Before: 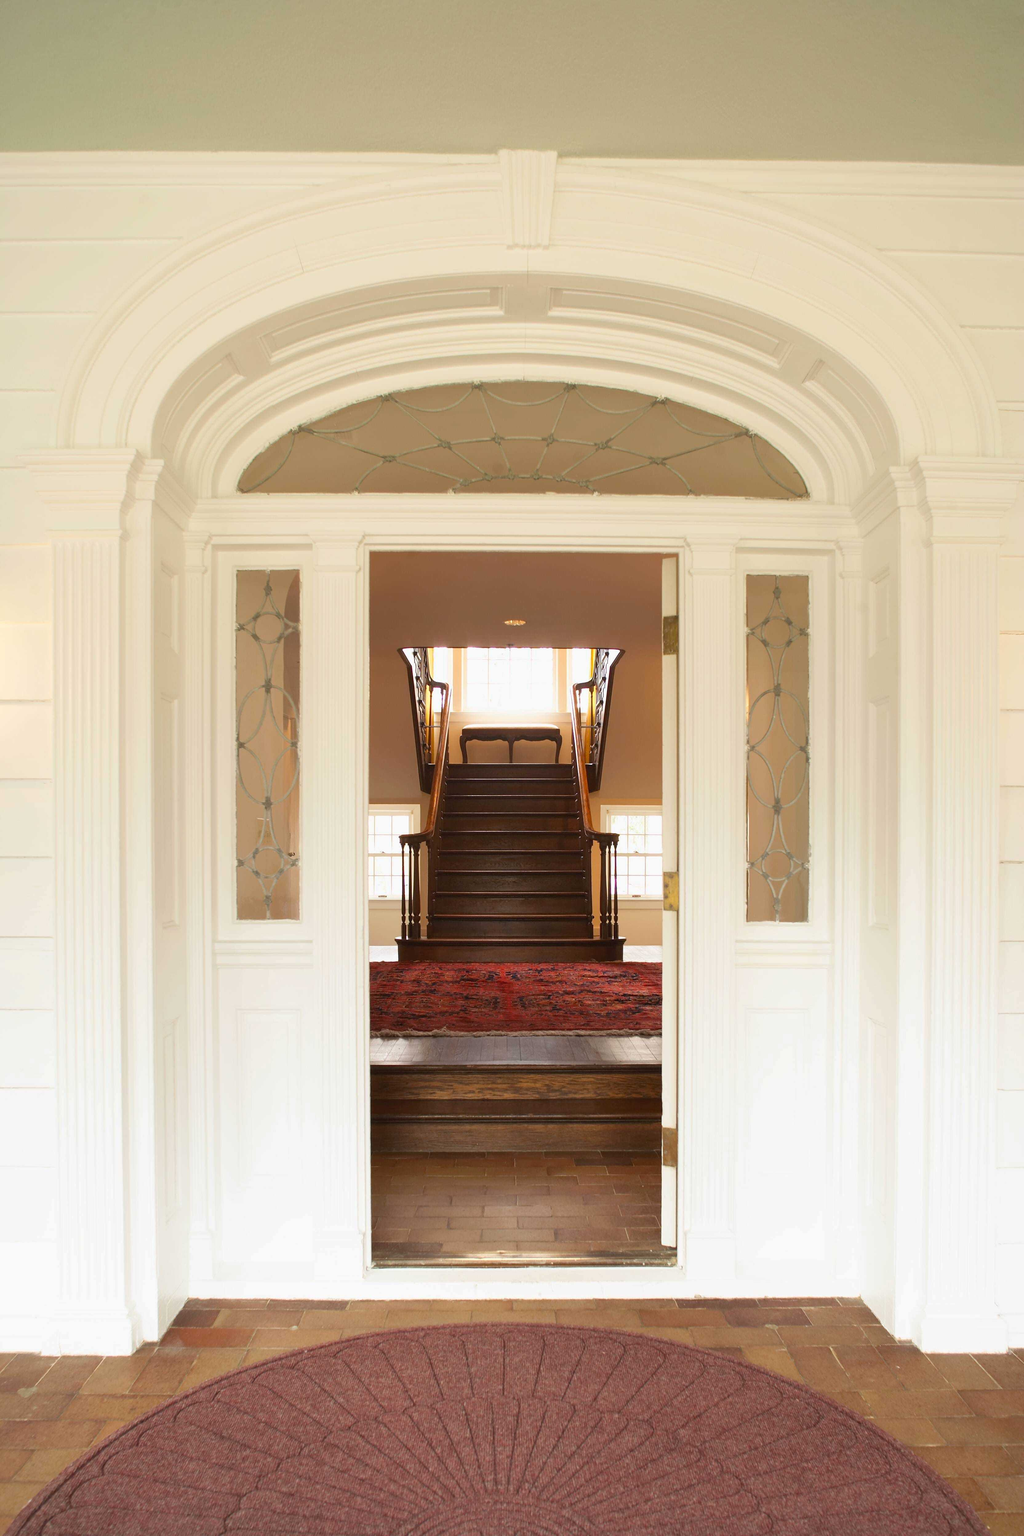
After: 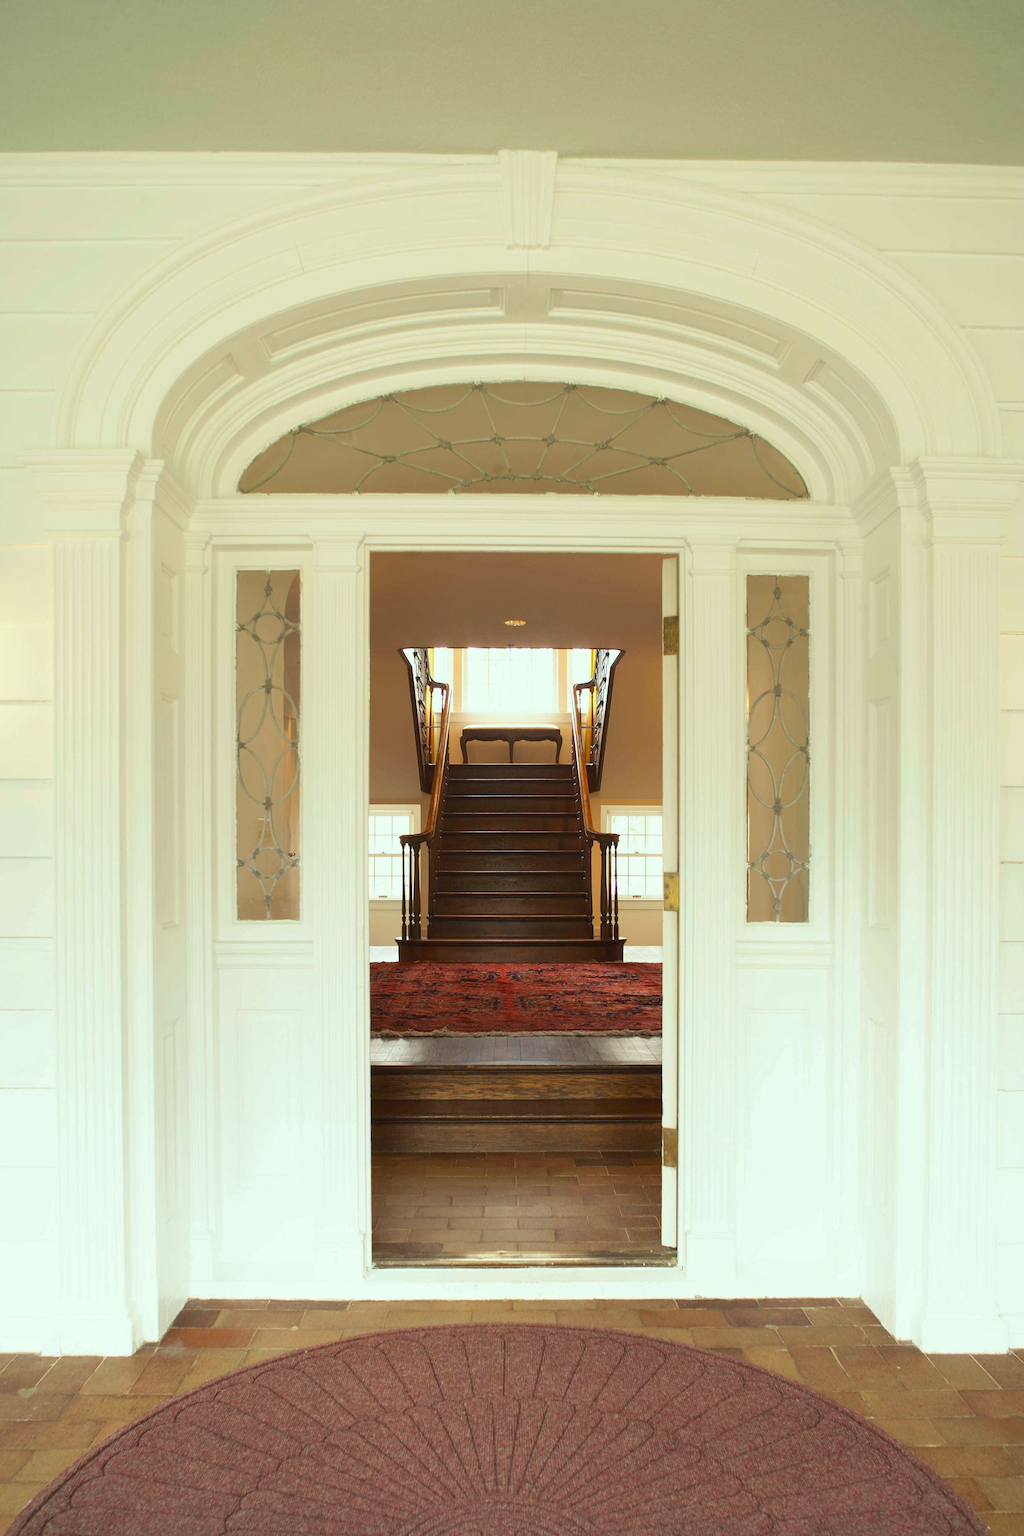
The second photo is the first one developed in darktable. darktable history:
color correction: highlights a* -8.08, highlights b* 3.61
